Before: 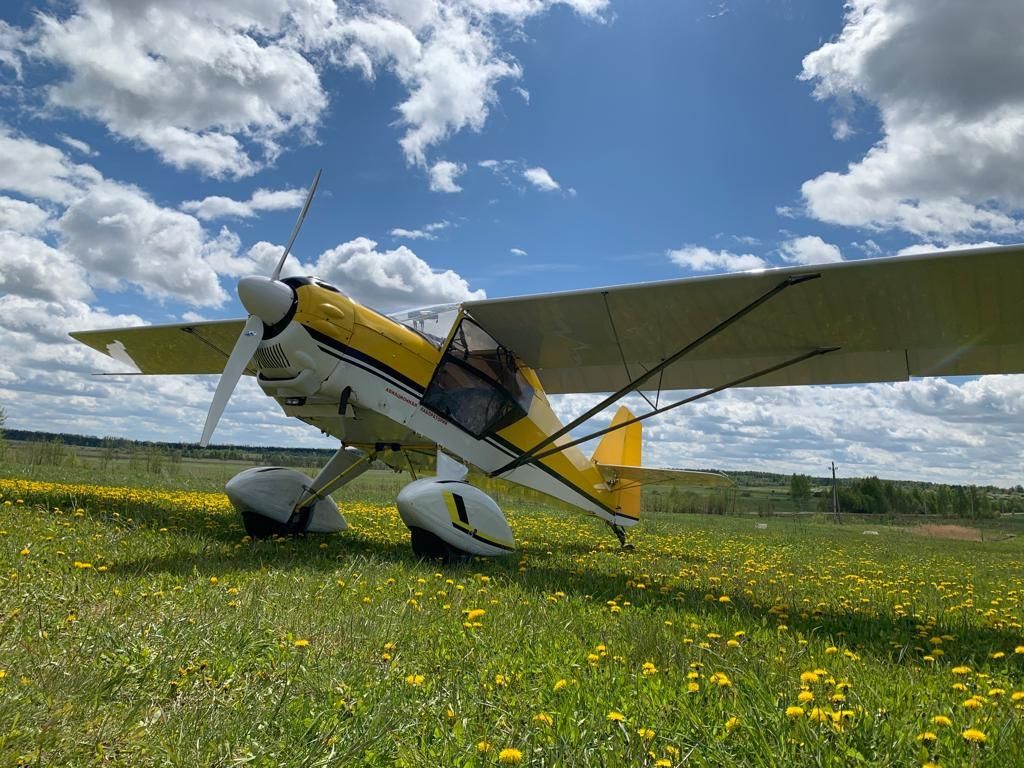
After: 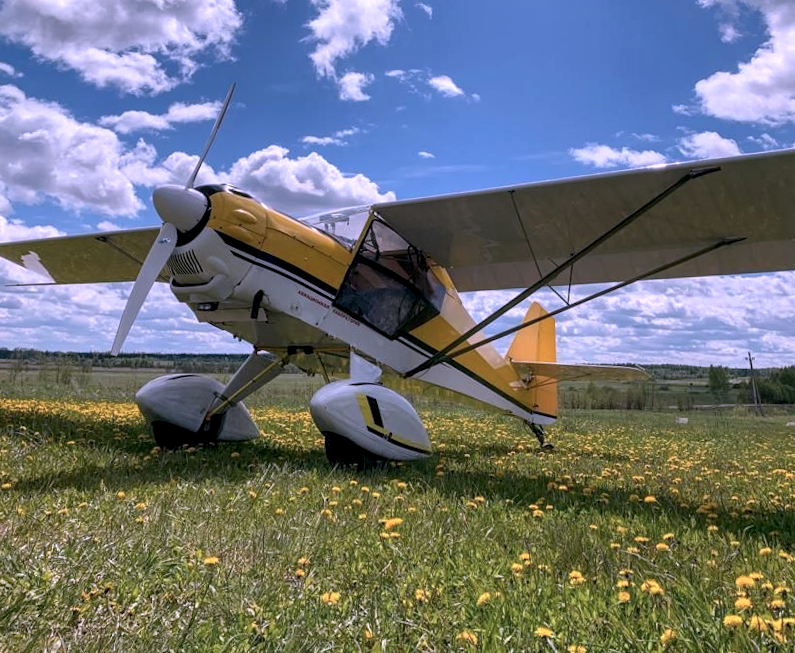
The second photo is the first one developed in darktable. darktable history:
crop: left 6.446%, top 8.188%, right 9.538%, bottom 3.548%
local contrast: on, module defaults
rotate and perspective: rotation -1.68°, lens shift (vertical) -0.146, crop left 0.049, crop right 0.912, crop top 0.032, crop bottom 0.96
color correction: highlights a* 15.03, highlights b* -25.07
